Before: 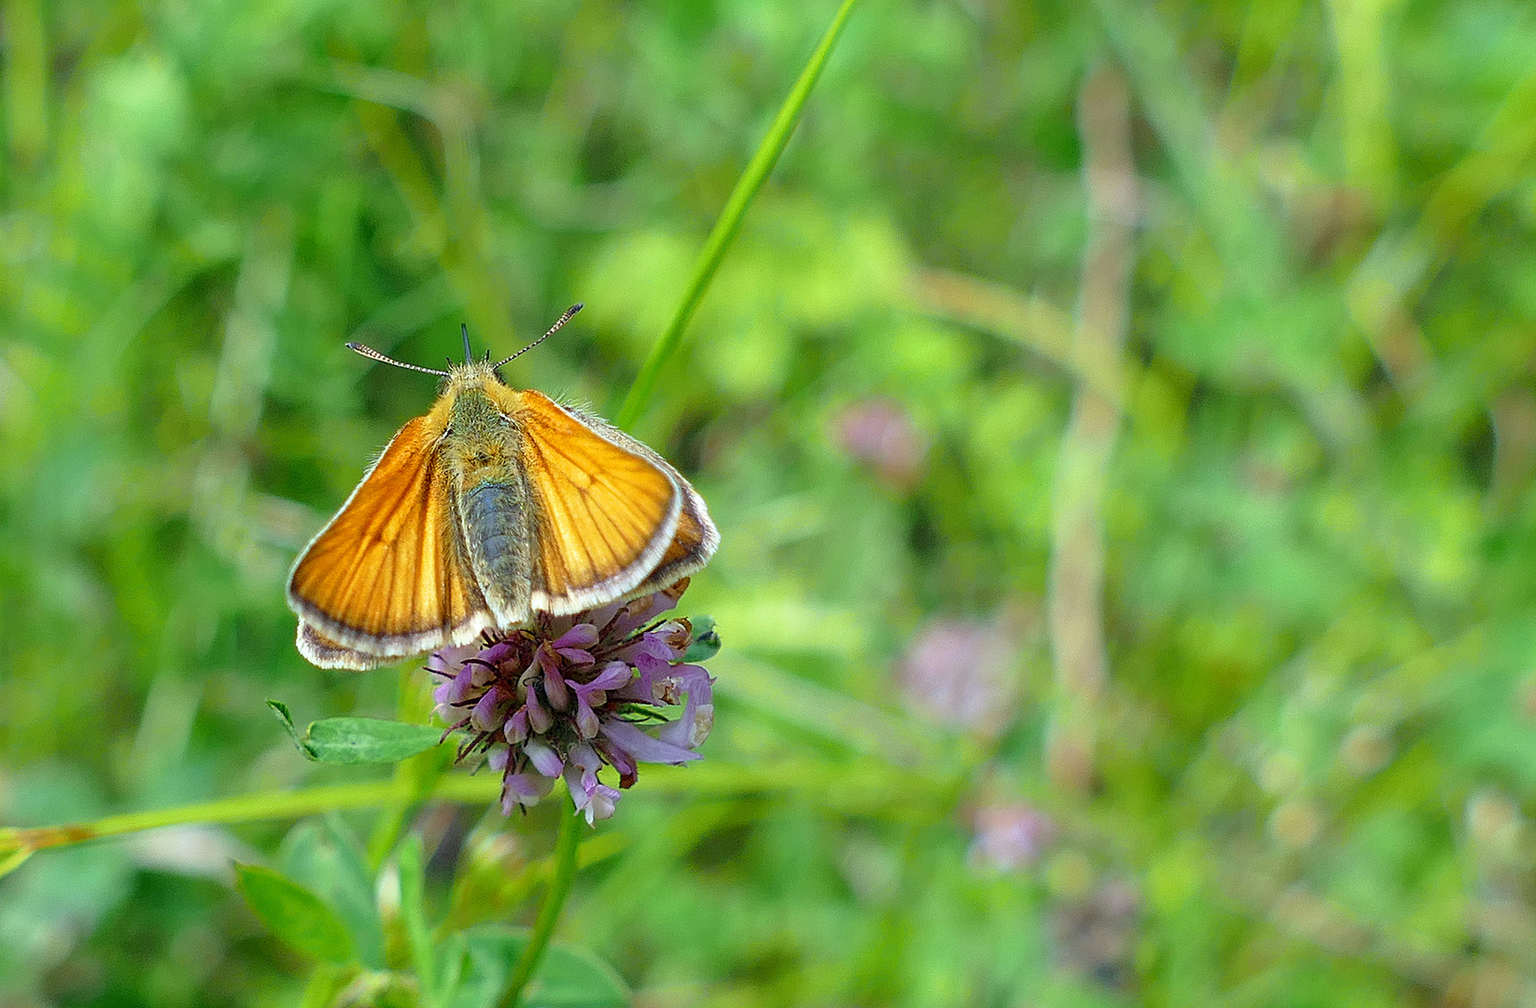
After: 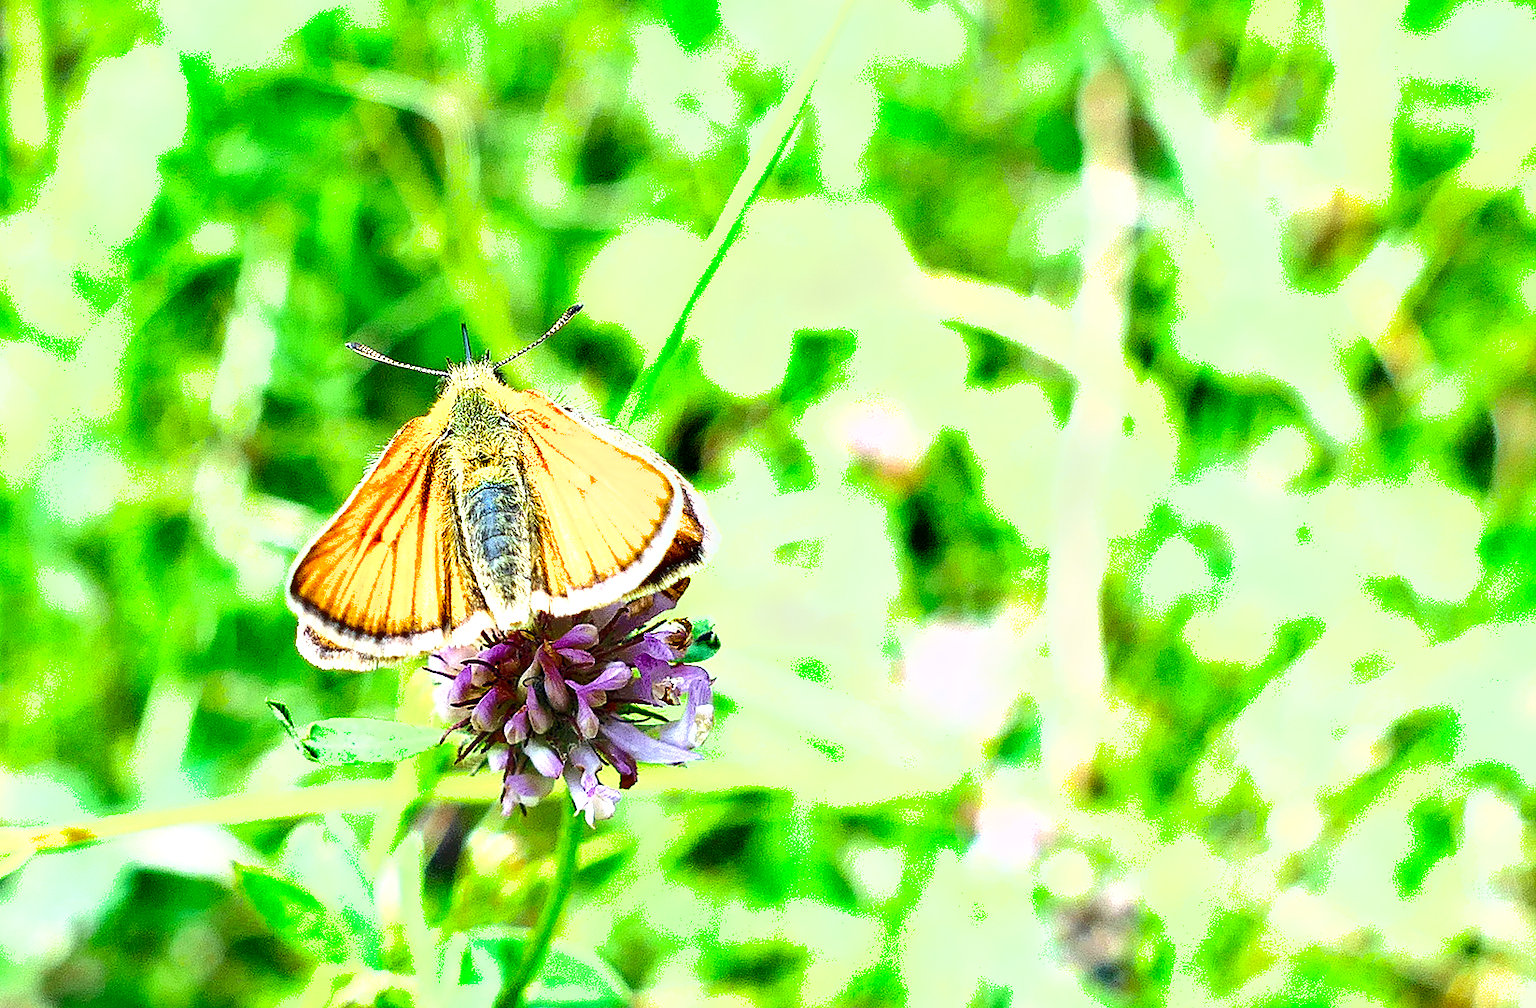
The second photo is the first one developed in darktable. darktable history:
shadows and highlights: shadows 60, soften with gaussian
exposure: black level correction 0.001, exposure 1.735 EV, compensate highlight preservation false
